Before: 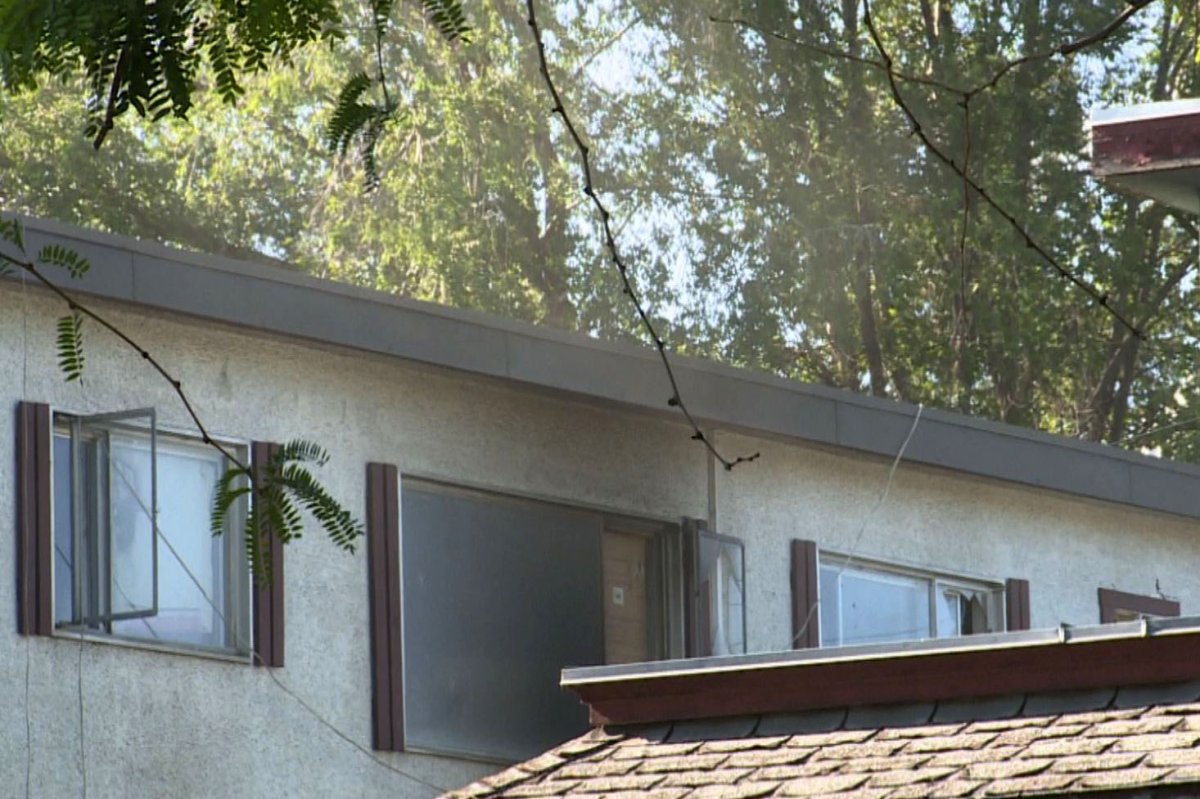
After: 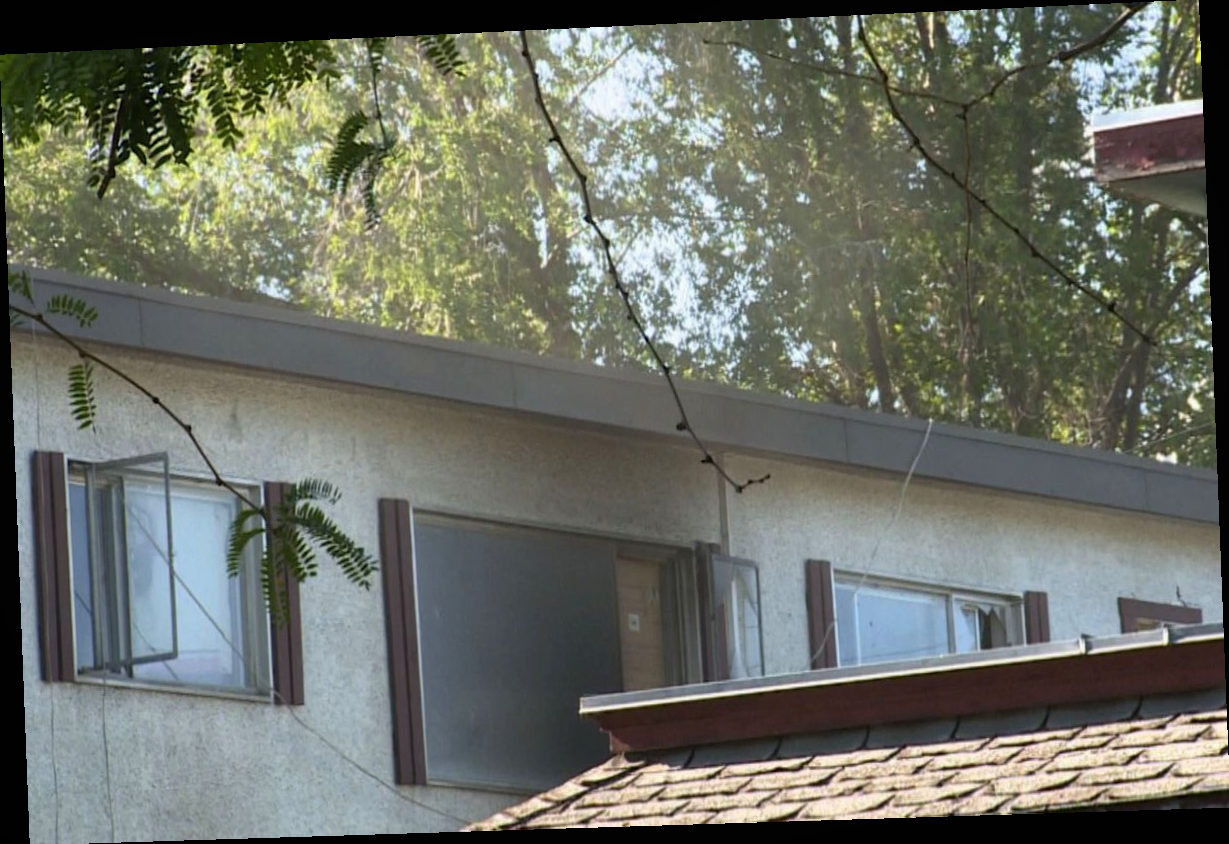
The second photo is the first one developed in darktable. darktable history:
local contrast: mode bilateral grid, contrast 100, coarseness 100, detail 91%, midtone range 0.2
rotate and perspective: rotation -2.22°, lens shift (horizontal) -0.022, automatic cropping off
